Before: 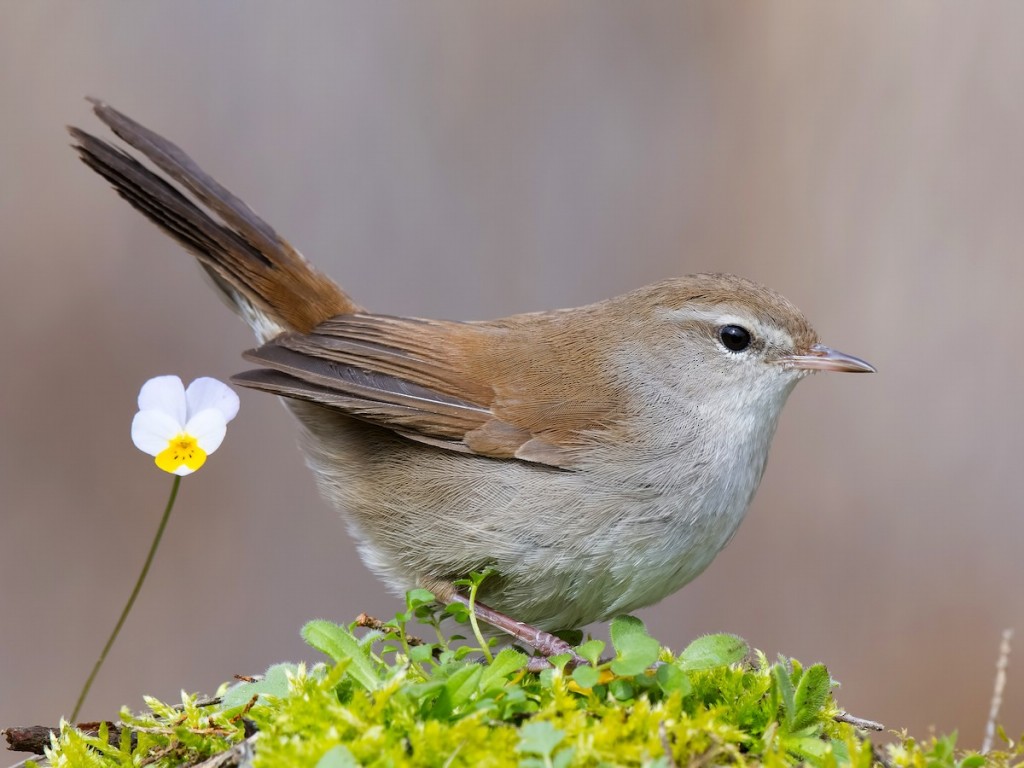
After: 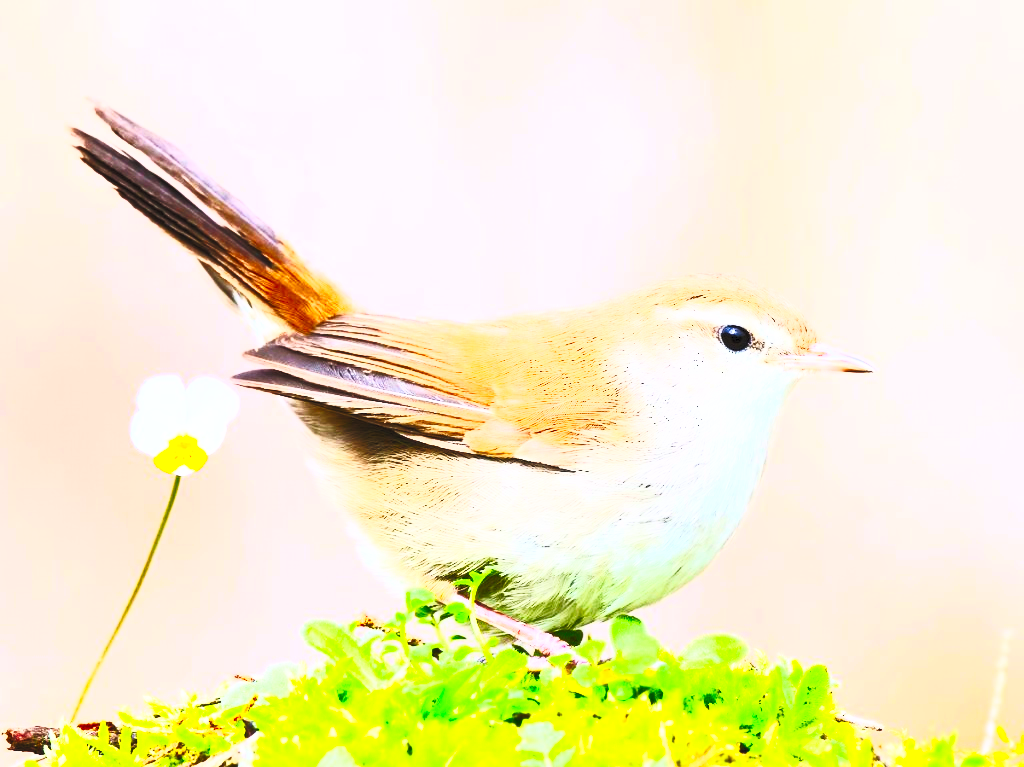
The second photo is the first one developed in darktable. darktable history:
crop: bottom 0.068%
contrast brightness saturation: contrast 0.98, brightness 0.993, saturation 0.997
base curve: curves: ch0 [(0, 0) (0.028, 0.03) (0.121, 0.232) (0.46, 0.748) (0.859, 0.968) (1, 1)], preserve colors none
